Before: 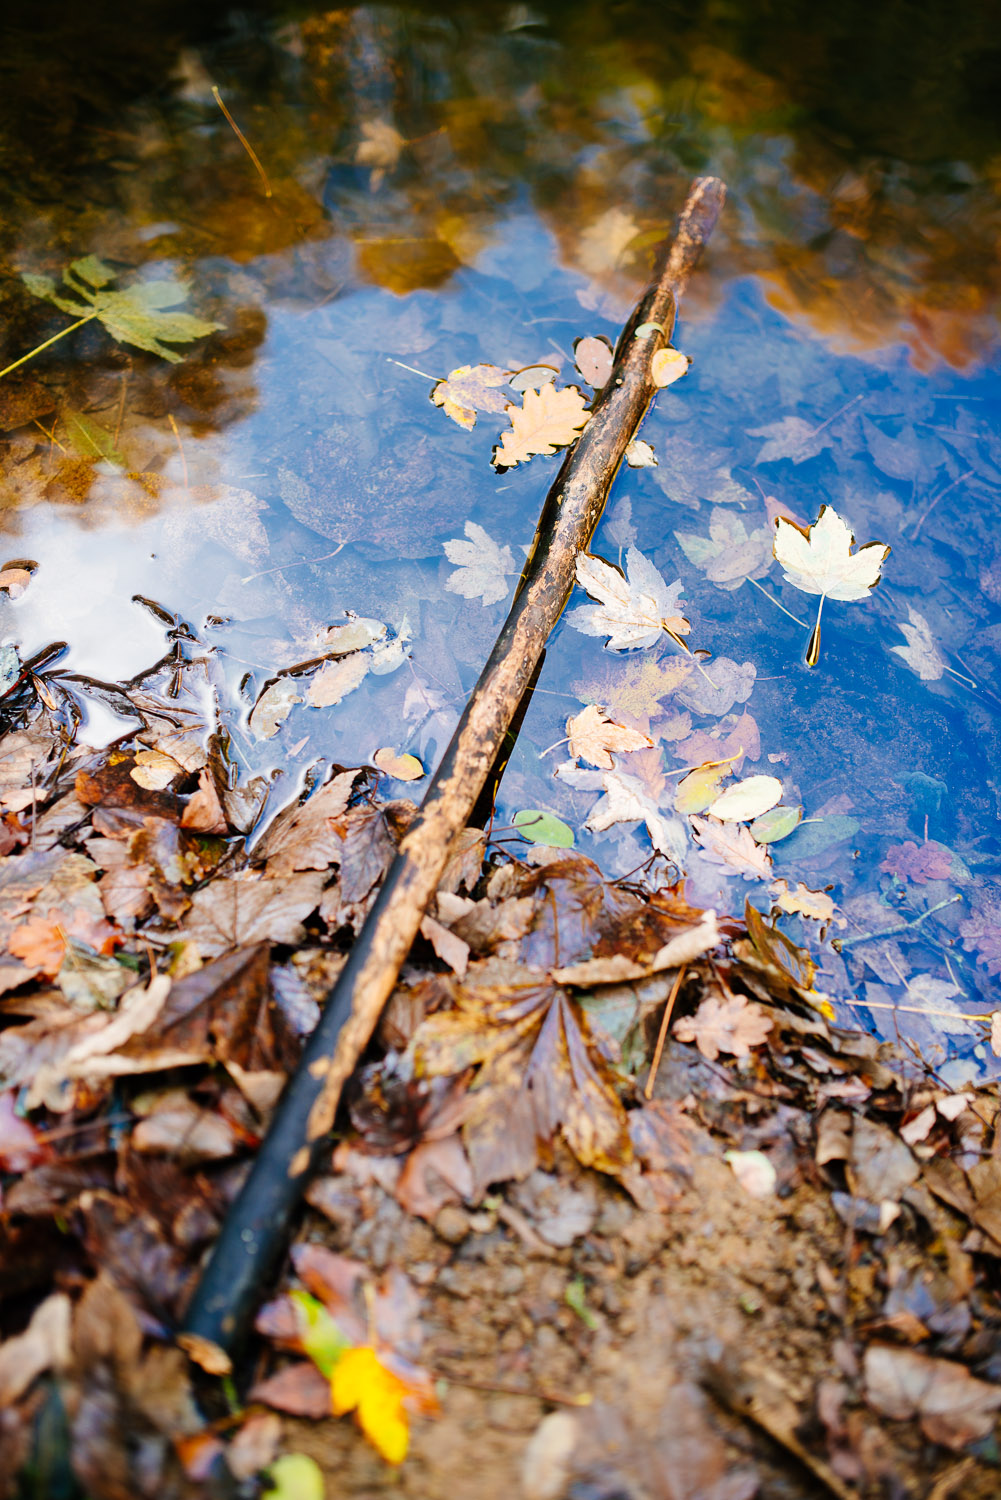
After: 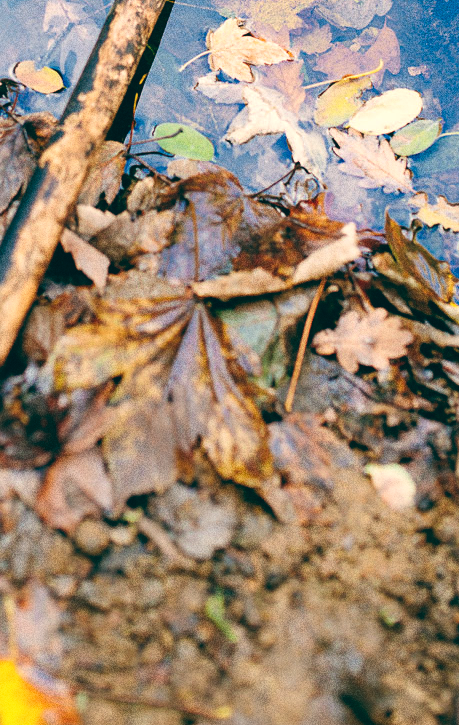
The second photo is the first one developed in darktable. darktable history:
grain: coarseness 0.09 ISO, strength 40%
crop: left 35.976%, top 45.819%, right 18.162%, bottom 5.807%
color balance: lift [1.005, 0.99, 1.007, 1.01], gamma [1, 0.979, 1.011, 1.021], gain [0.923, 1.098, 1.025, 0.902], input saturation 90.45%, contrast 7.73%, output saturation 105.91%
